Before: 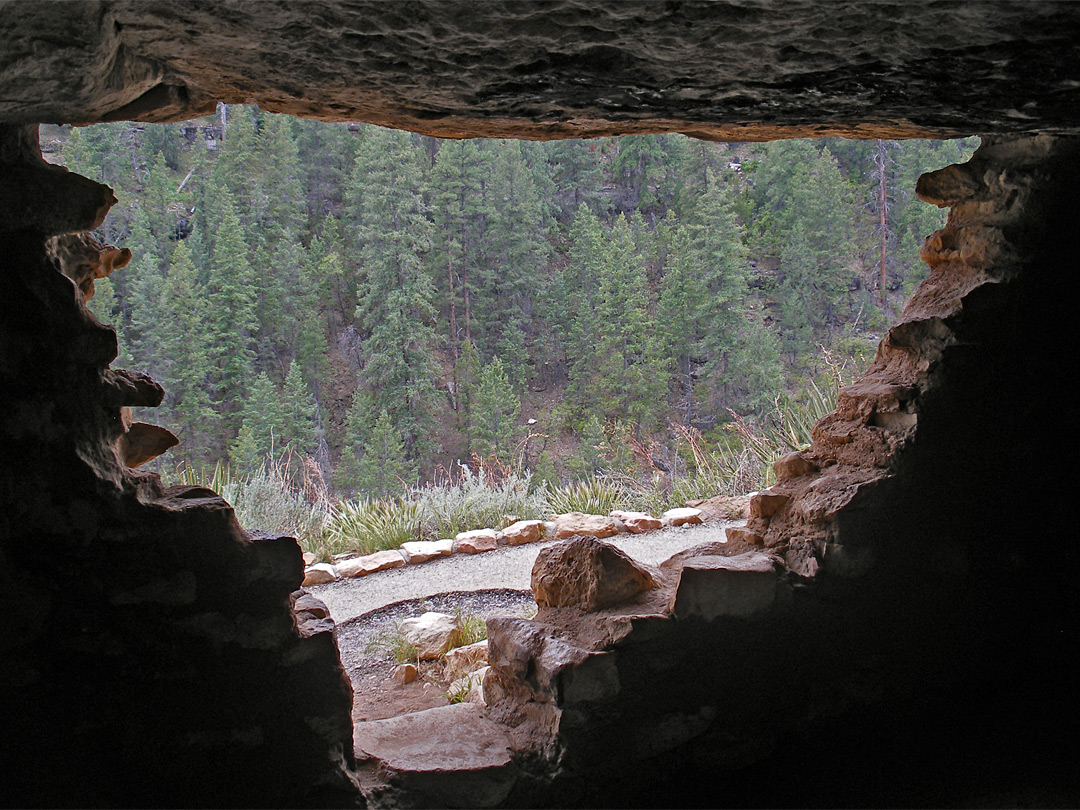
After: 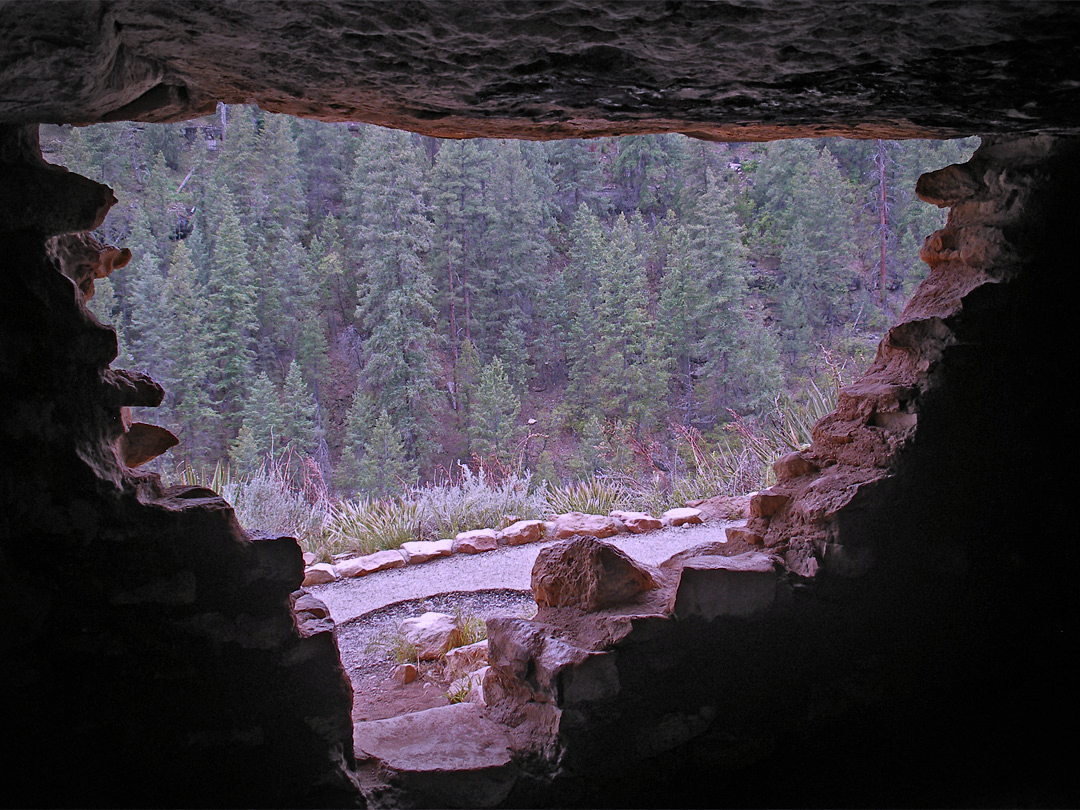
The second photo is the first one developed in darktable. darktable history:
color correction: highlights a* 15.18, highlights b* -25.32
vignetting: automatic ratio true, unbound false
color zones: curves: ch0 [(0.11, 0.396) (0.195, 0.36) (0.25, 0.5) (0.303, 0.412) (0.357, 0.544) (0.75, 0.5) (0.967, 0.328)]; ch1 [(0, 0.468) (0.112, 0.512) (0.202, 0.6) (0.25, 0.5) (0.307, 0.352) (0.357, 0.544) (0.75, 0.5) (0.963, 0.524)]
